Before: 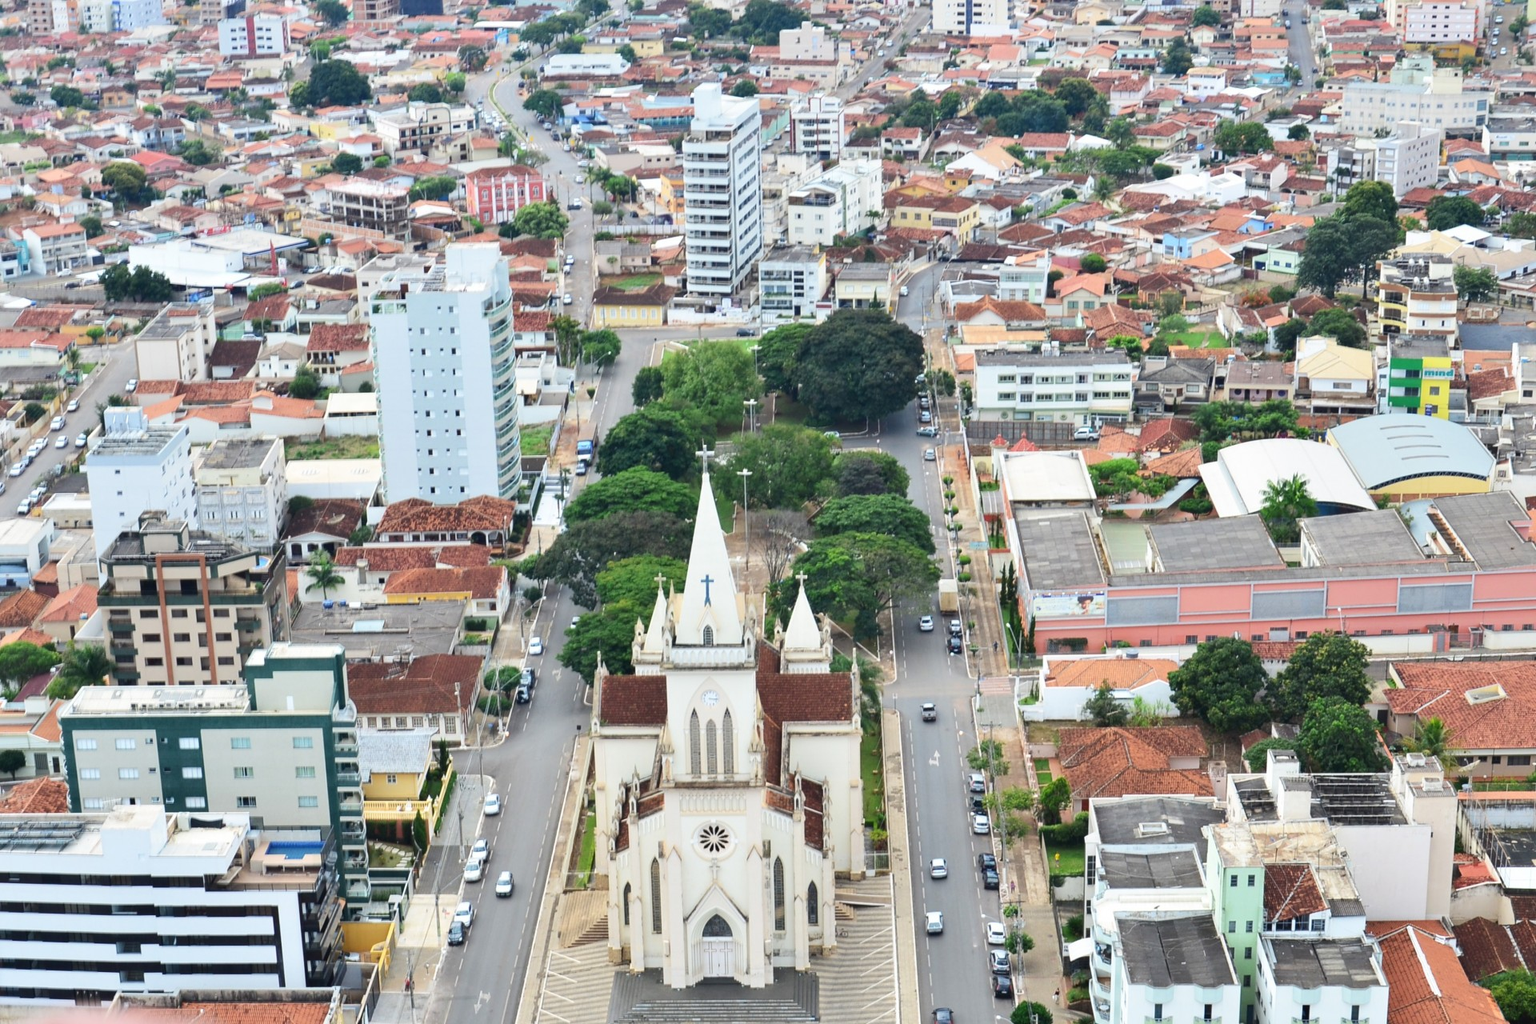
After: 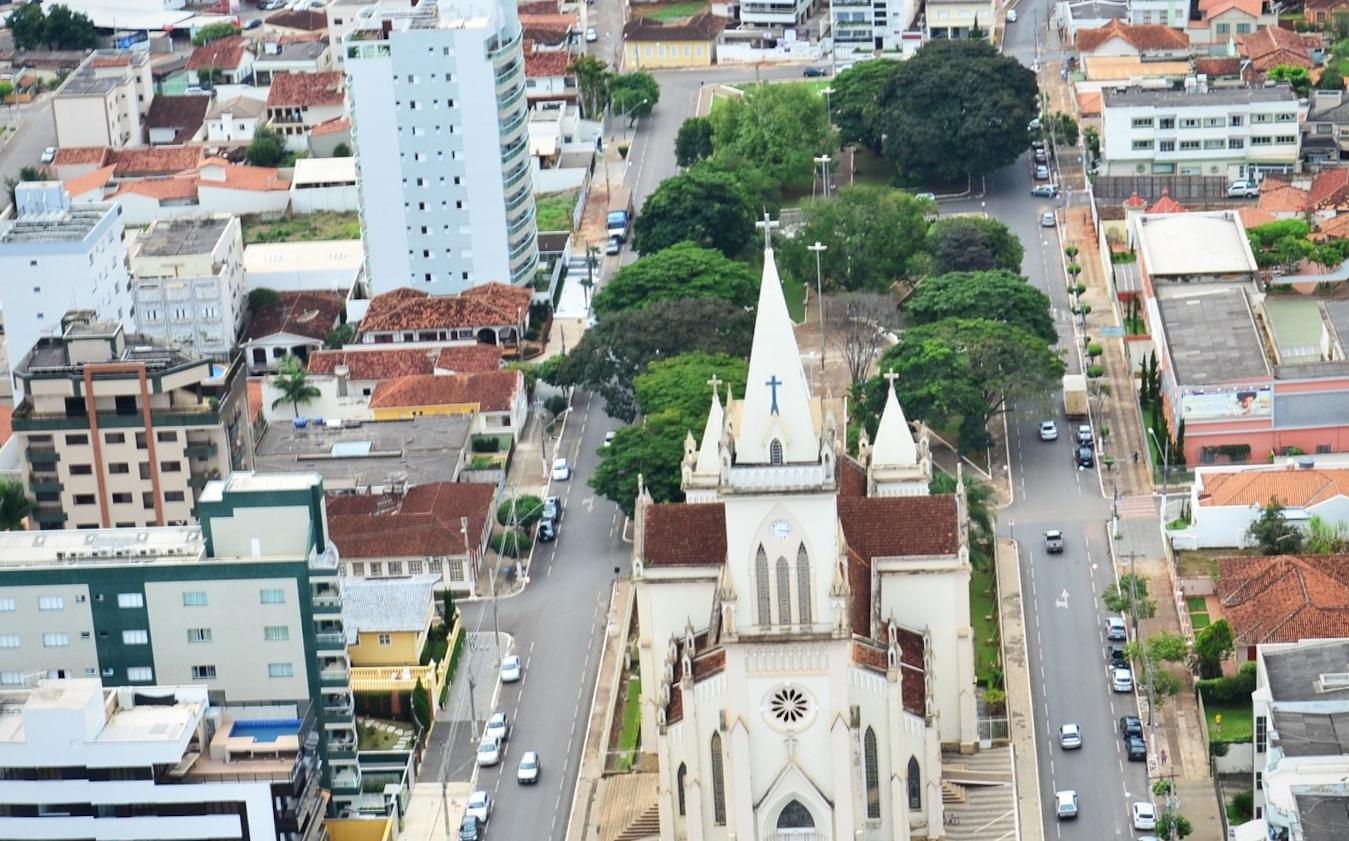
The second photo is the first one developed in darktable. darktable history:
crop: left 6.488%, top 27.668%, right 24.183%, bottom 8.656%
vignetting: brightness -0.233, saturation 0.141
rotate and perspective: rotation -1.24°, automatic cropping off
